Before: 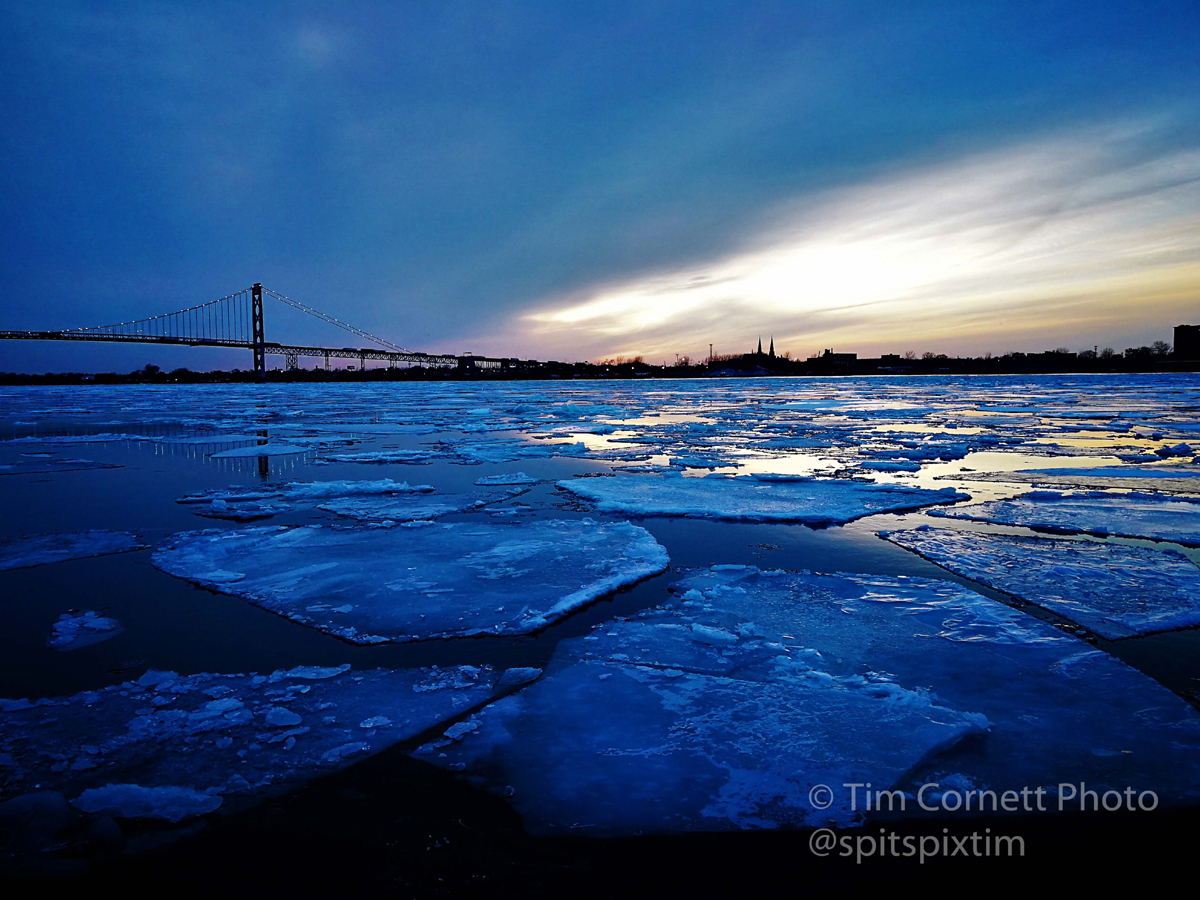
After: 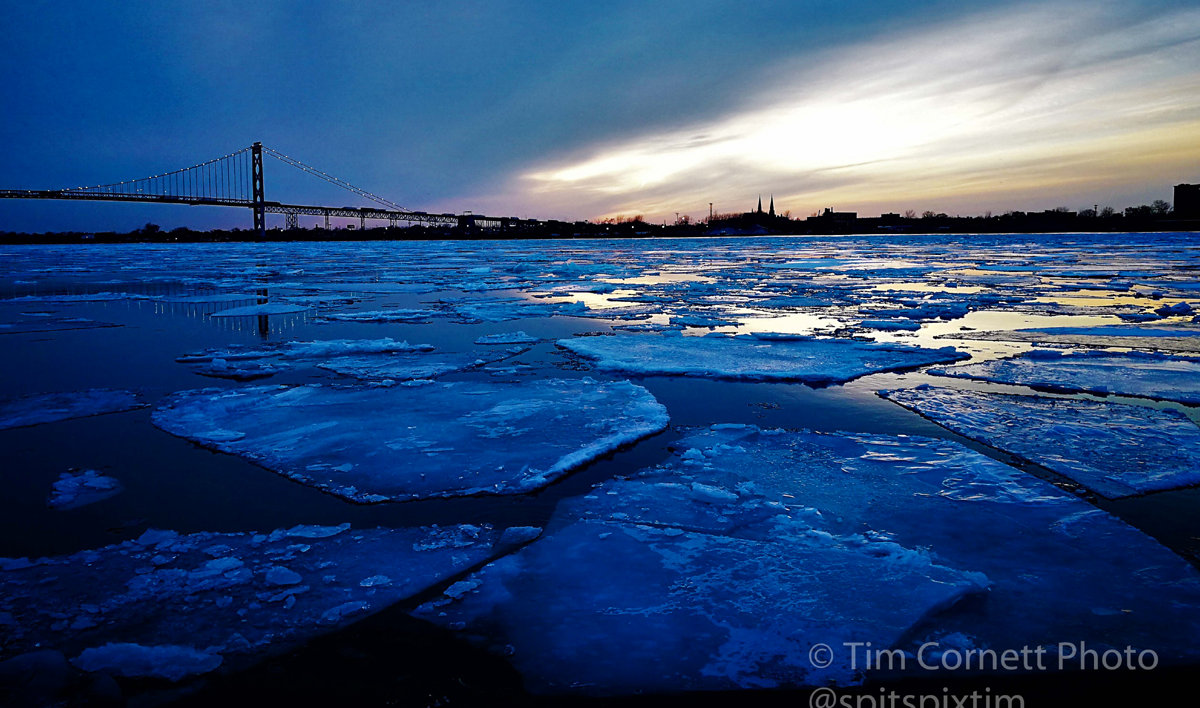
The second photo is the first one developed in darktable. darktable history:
crop and rotate: top 15.733%, bottom 5.532%
contrast brightness saturation: contrast 0.026, brightness -0.032
